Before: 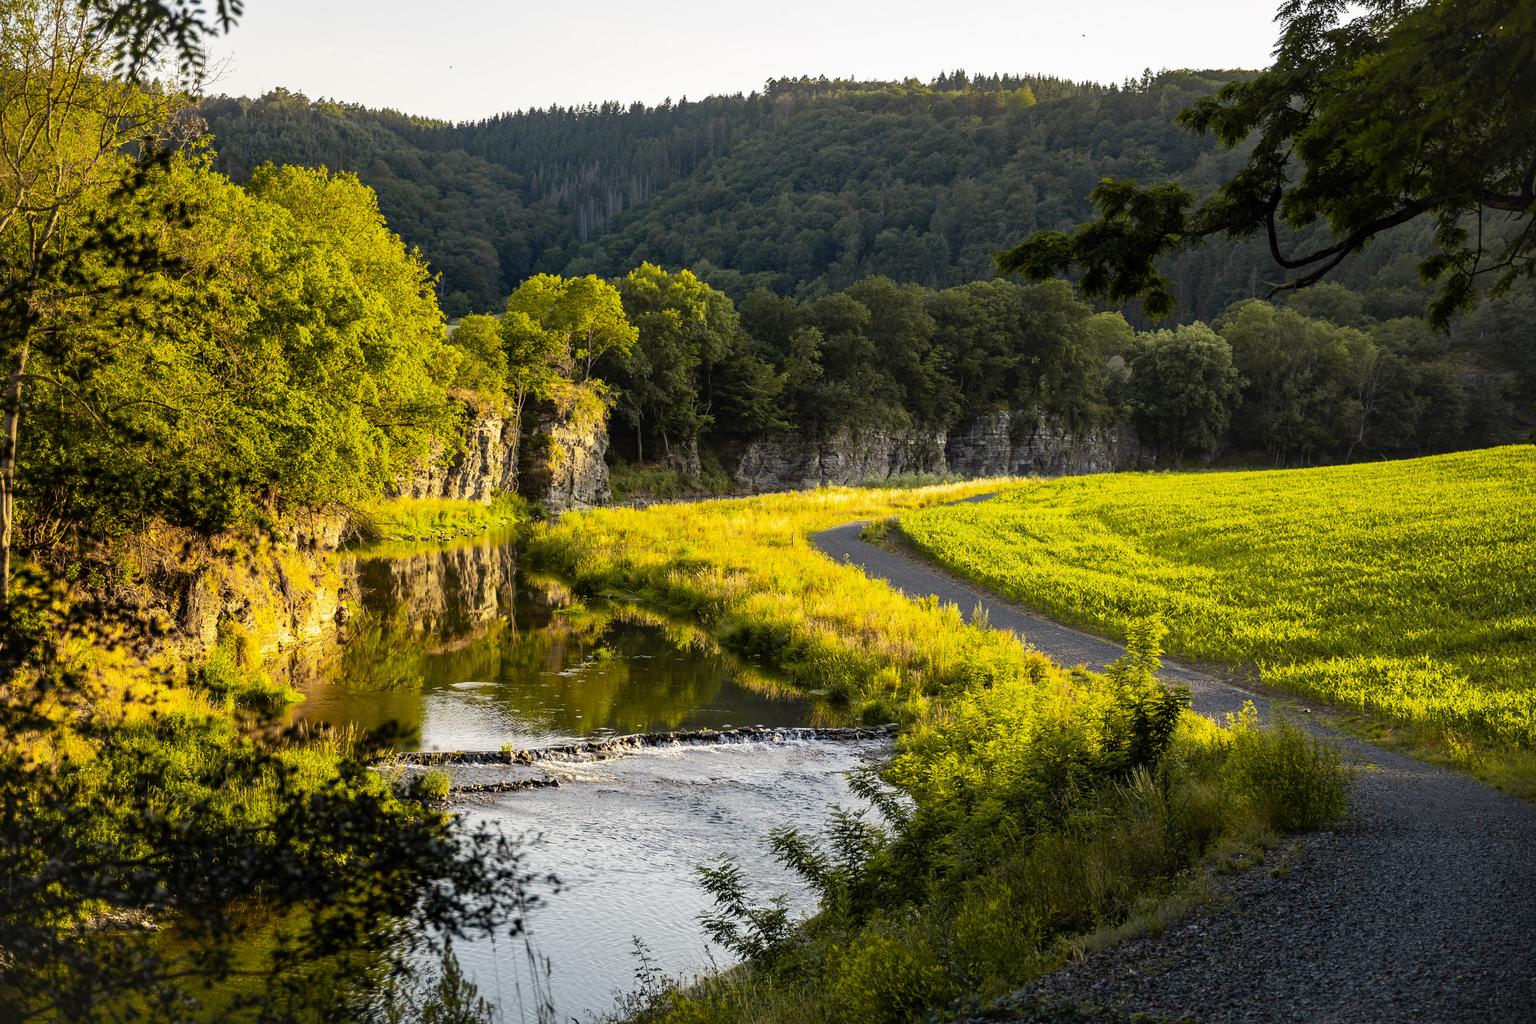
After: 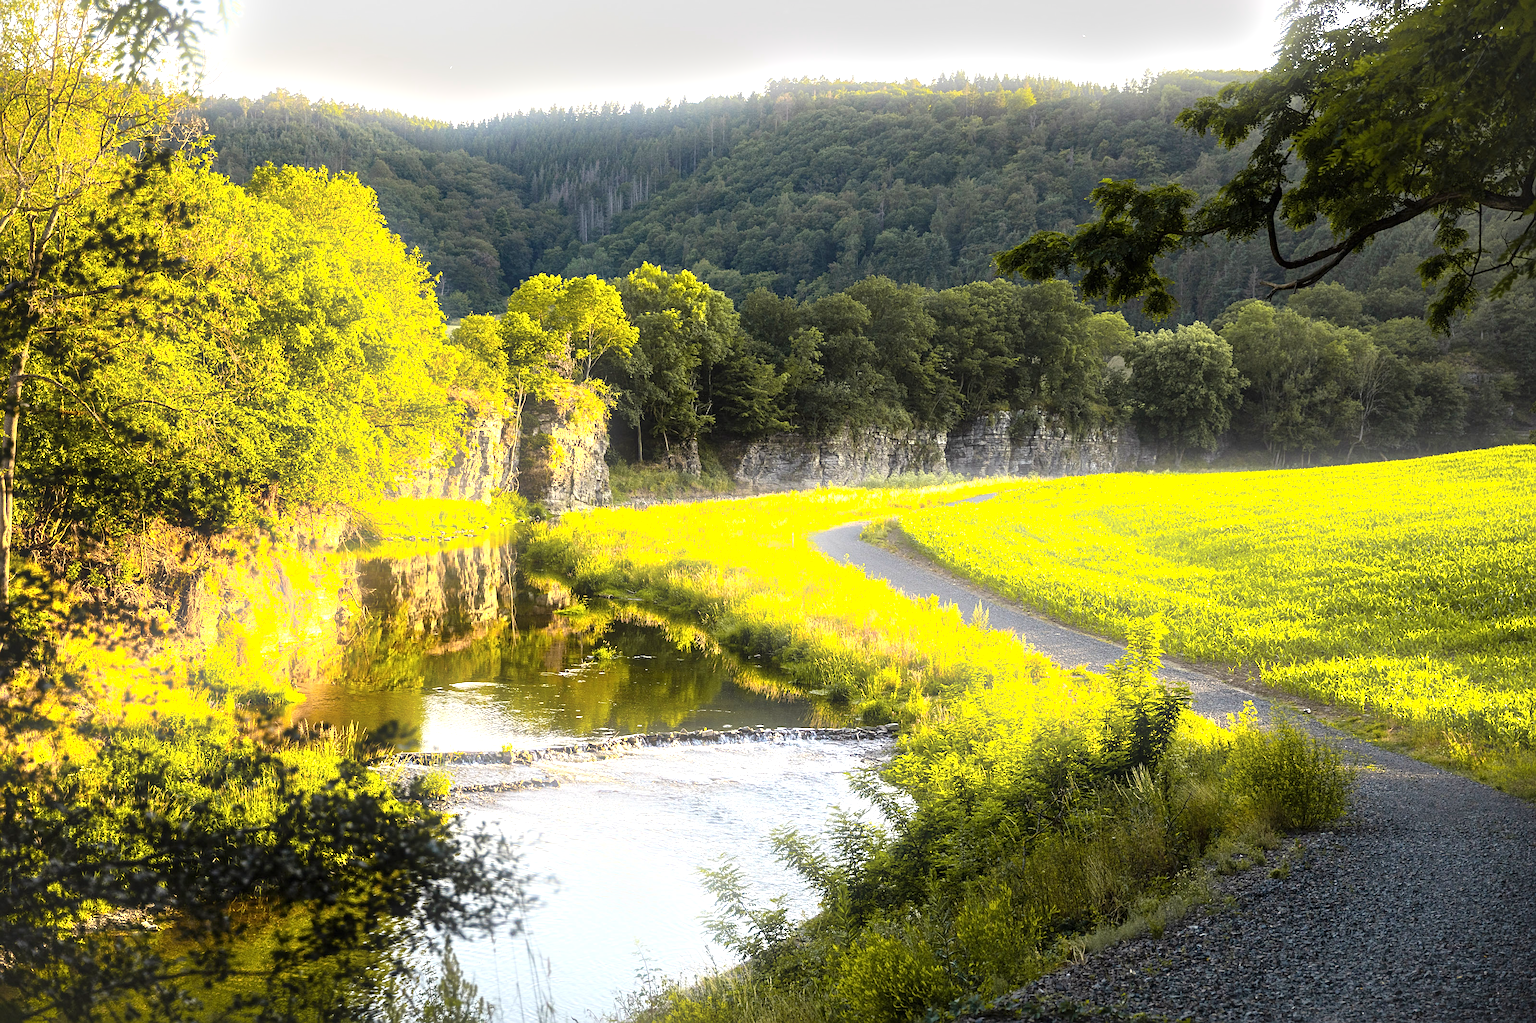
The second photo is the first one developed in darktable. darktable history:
bloom: size 13.65%, threshold 98.39%, strength 4.82%
sharpen: radius 2.167, amount 0.381, threshold 0
exposure: black level correction 0, exposure 1.1 EV, compensate exposure bias true, compensate highlight preservation false
